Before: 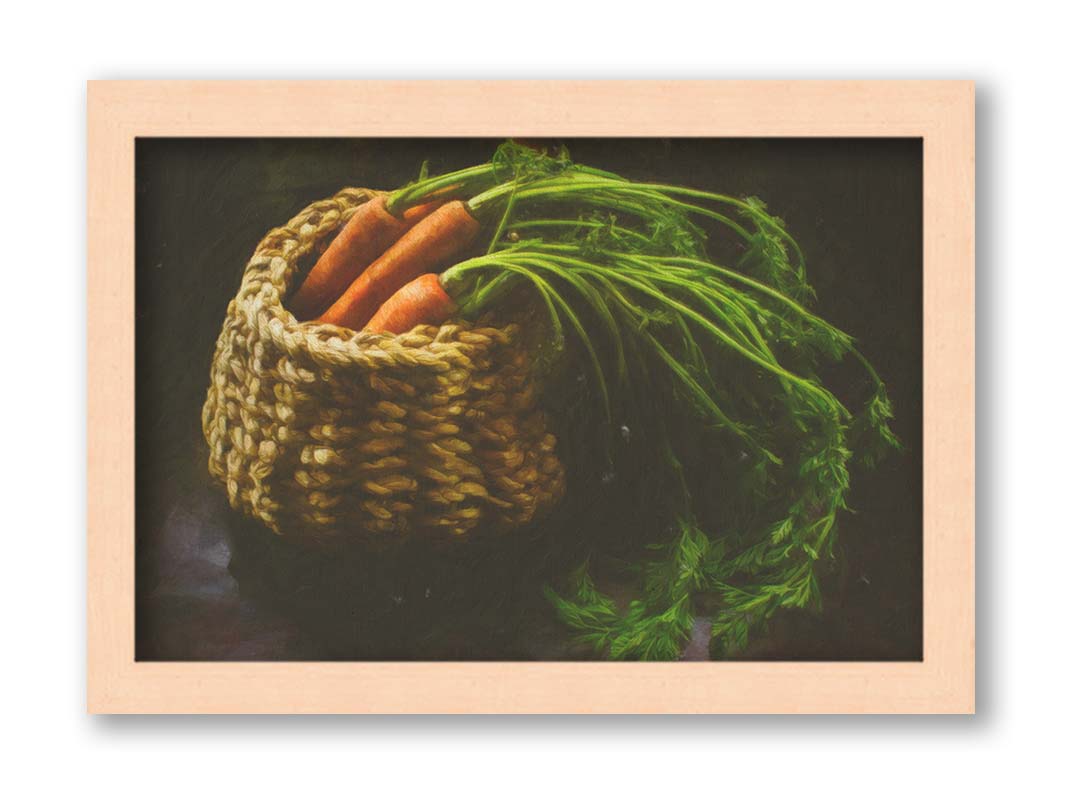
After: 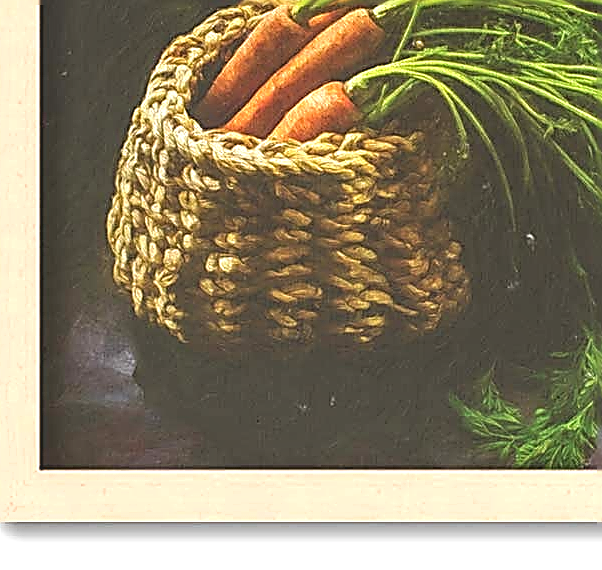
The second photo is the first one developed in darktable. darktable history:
shadows and highlights: shadows 29.69, highlights -30.29, low approximation 0.01, soften with gaussian
local contrast: detail 130%
tone equalizer: edges refinement/feathering 500, mask exposure compensation -1.57 EV, preserve details no
crop: left 8.932%, top 24.067%, right 34.626%, bottom 4.601%
sharpen: amount 1.984
exposure: black level correction 0.001, exposure 0.499 EV, compensate highlight preservation false
levels: mode automatic, levels [0.062, 0.494, 0.925]
